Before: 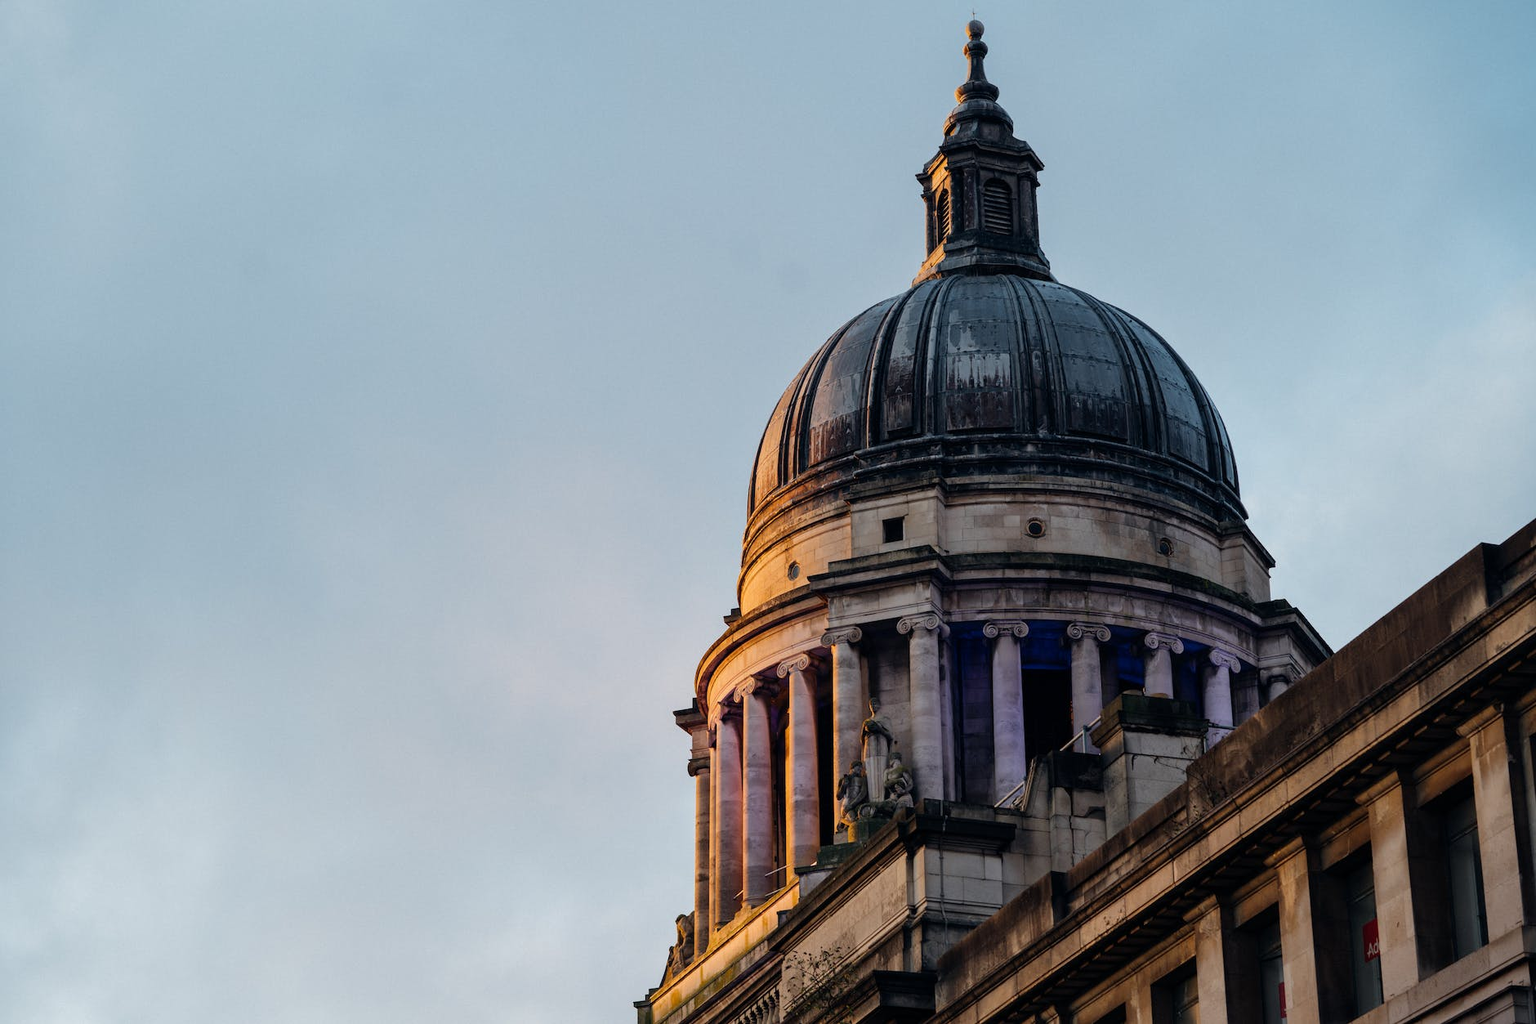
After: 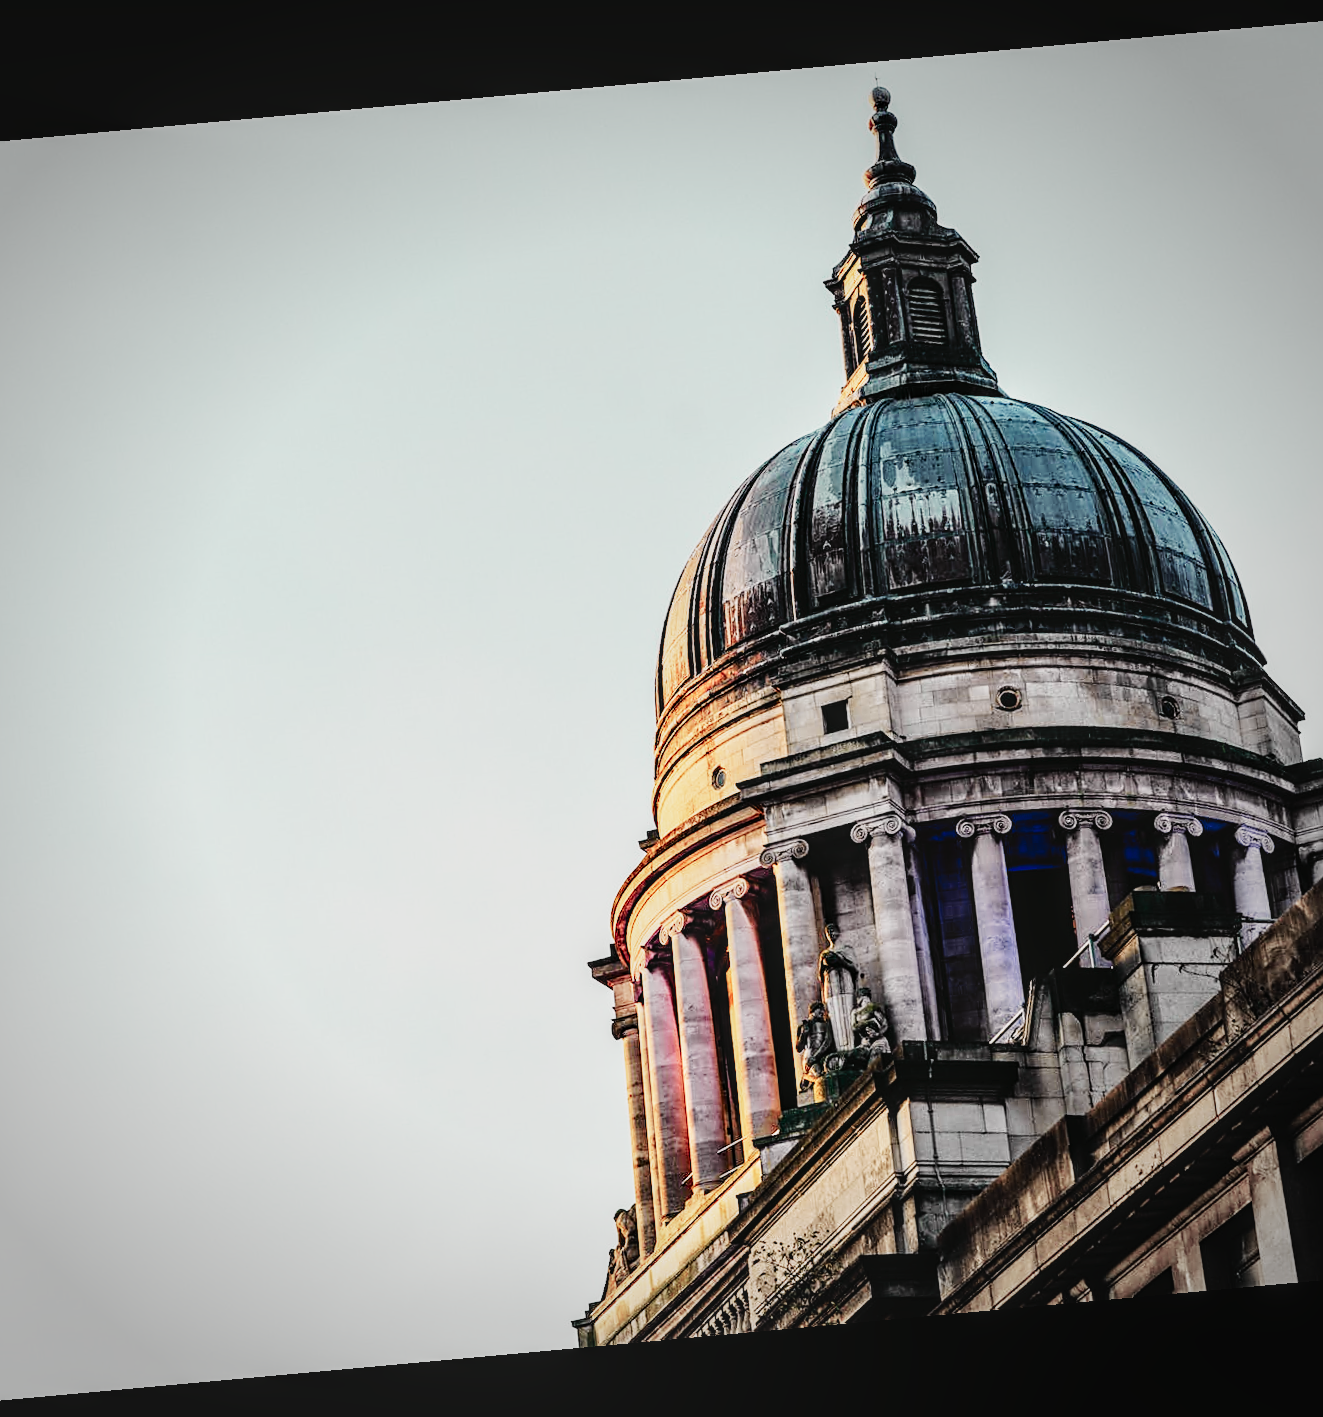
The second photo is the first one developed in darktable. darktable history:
sharpen: on, module defaults
local contrast: on, module defaults
rotate and perspective: rotation -5.2°, automatic cropping off
crop and rotate: left 15.754%, right 17.579%
vignetting: fall-off start 67.15%, brightness -0.442, saturation -0.691, width/height ratio 1.011, unbound false
base curve: curves: ch0 [(0, 0) (0, 0.001) (0.001, 0.001) (0.004, 0.002) (0.007, 0.004) (0.015, 0.013) (0.033, 0.045) (0.052, 0.096) (0.075, 0.17) (0.099, 0.241) (0.163, 0.42) (0.219, 0.55) (0.259, 0.616) (0.327, 0.722) (0.365, 0.765) (0.522, 0.873) (0.547, 0.881) (0.689, 0.919) (0.826, 0.952) (1, 1)], preserve colors none
tone curve: curves: ch0 [(0, 0.008) (0.107, 0.091) (0.283, 0.287) (0.461, 0.498) (0.64, 0.679) (0.822, 0.841) (0.998, 0.978)]; ch1 [(0, 0) (0.316, 0.349) (0.466, 0.442) (0.502, 0.5) (0.527, 0.519) (0.561, 0.553) (0.608, 0.629) (0.669, 0.704) (0.859, 0.899) (1, 1)]; ch2 [(0, 0) (0.33, 0.301) (0.421, 0.443) (0.473, 0.498) (0.502, 0.504) (0.522, 0.525) (0.592, 0.61) (0.705, 0.7) (1, 1)], color space Lab, independent channels, preserve colors none
color balance: input saturation 80.07%
